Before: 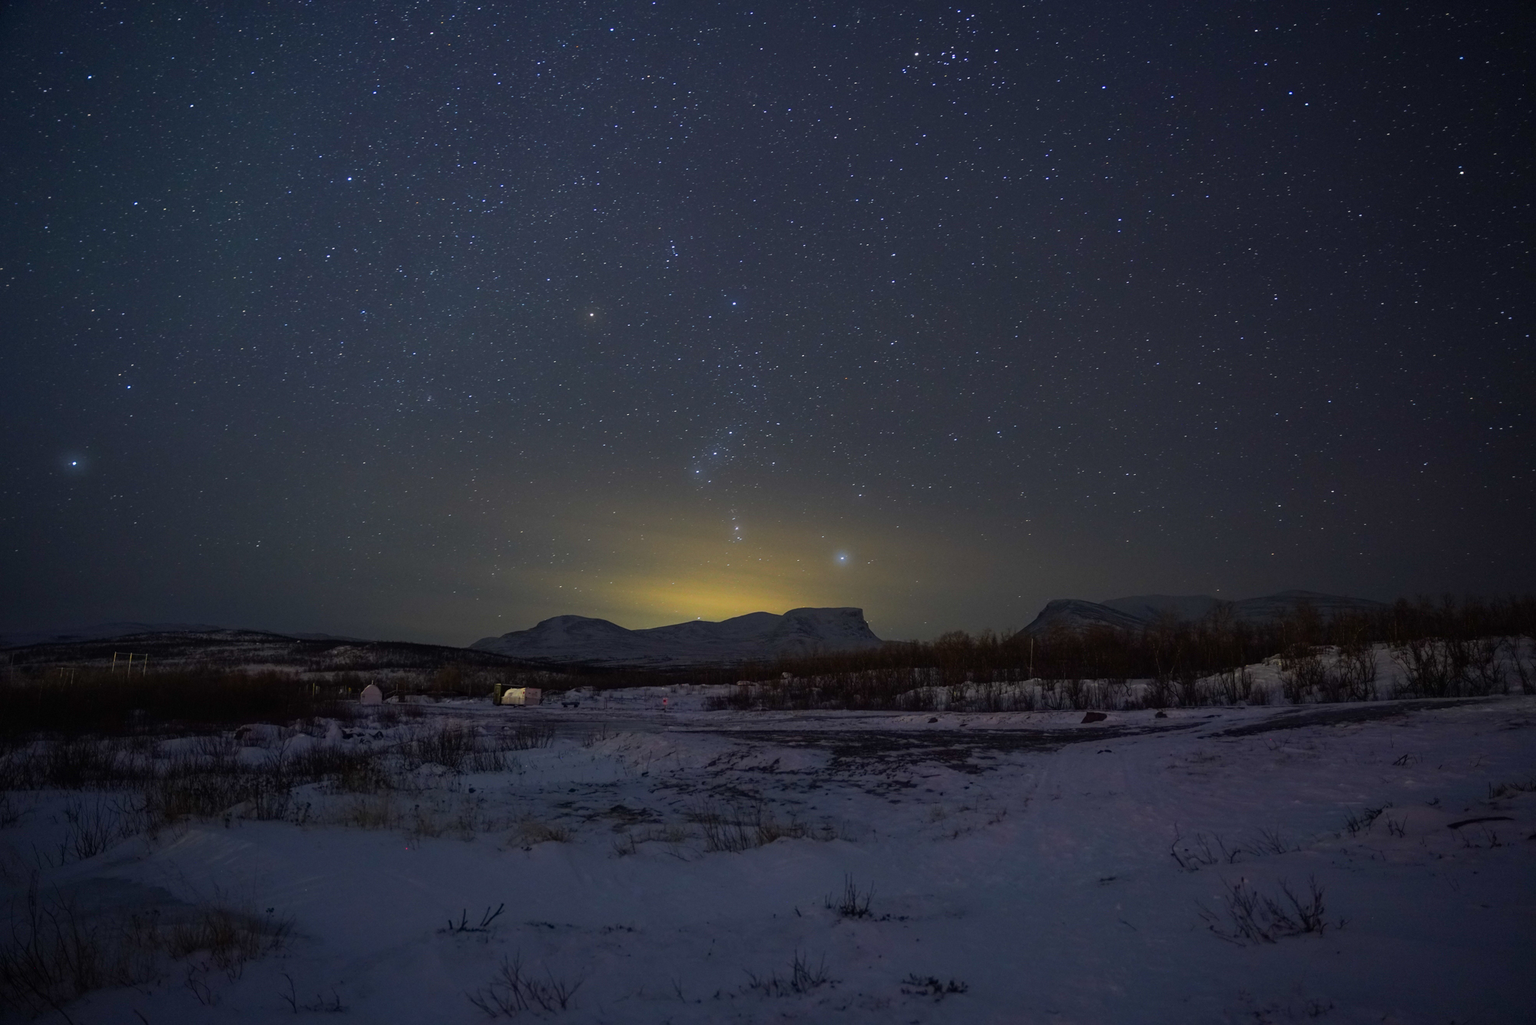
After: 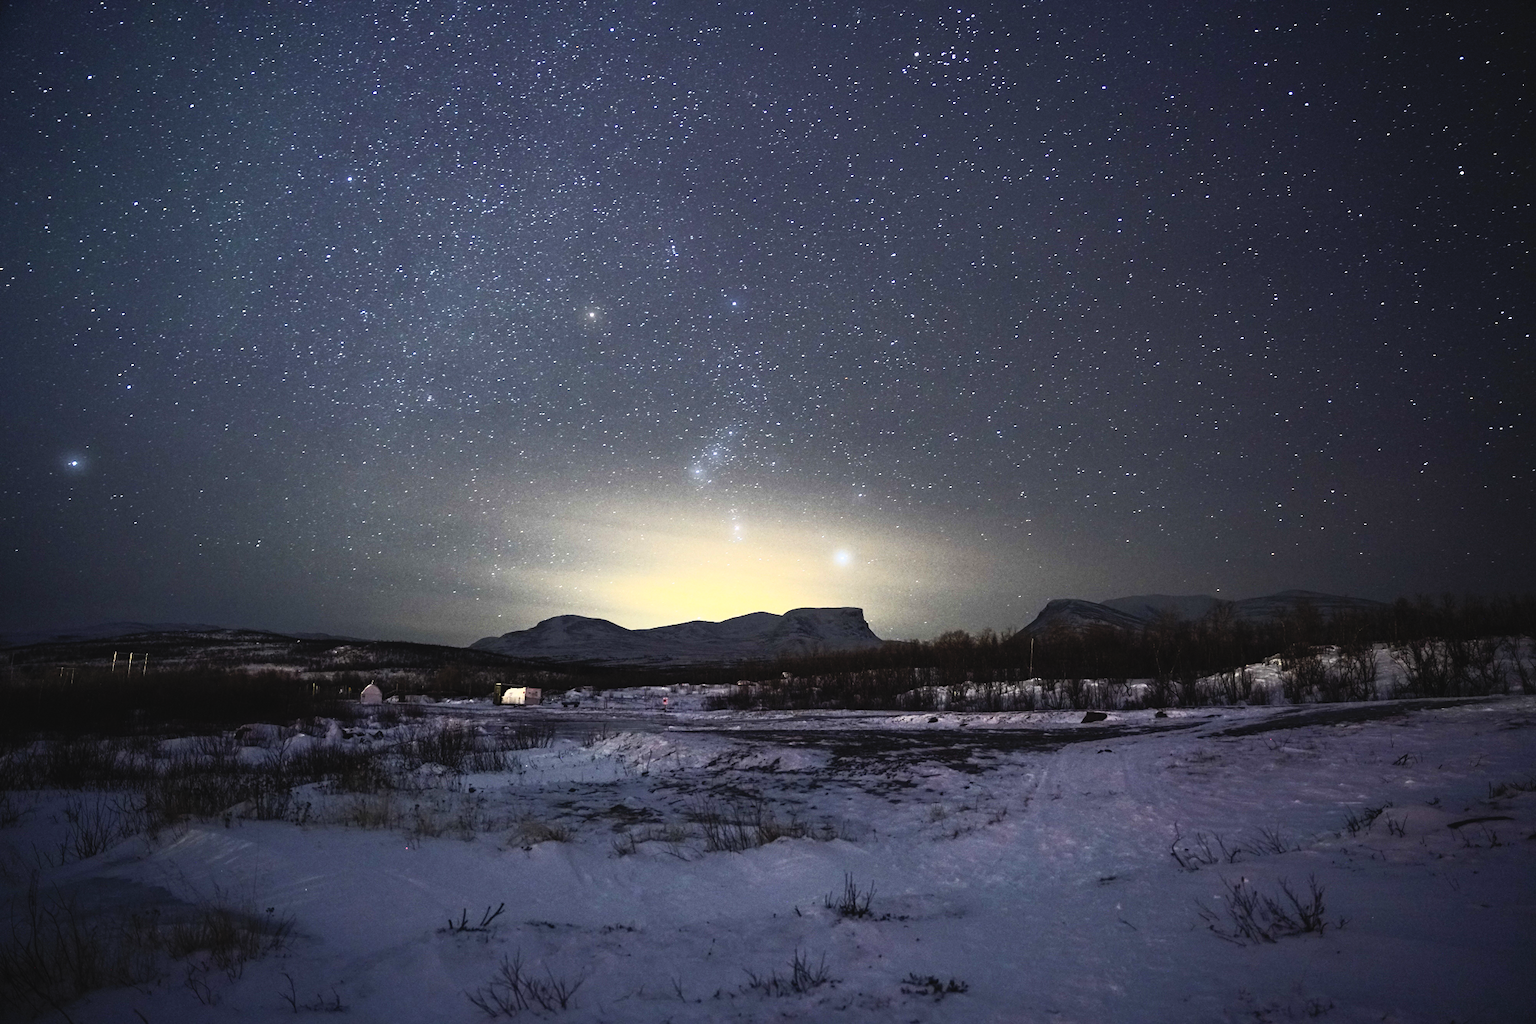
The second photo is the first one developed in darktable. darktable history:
base curve: curves: ch0 [(0, 0) (0, 0.001) (0.001, 0.001) (0.004, 0.002) (0.007, 0.004) (0.015, 0.013) (0.033, 0.045) (0.052, 0.096) (0.075, 0.17) (0.099, 0.241) (0.163, 0.42) (0.219, 0.55) (0.259, 0.616) (0.327, 0.722) (0.365, 0.765) (0.522, 0.873) (0.547, 0.881) (0.689, 0.919) (0.826, 0.952) (1, 1)], preserve colors none
contrast brightness saturation: contrast 0.57, brightness 0.57, saturation -0.34
